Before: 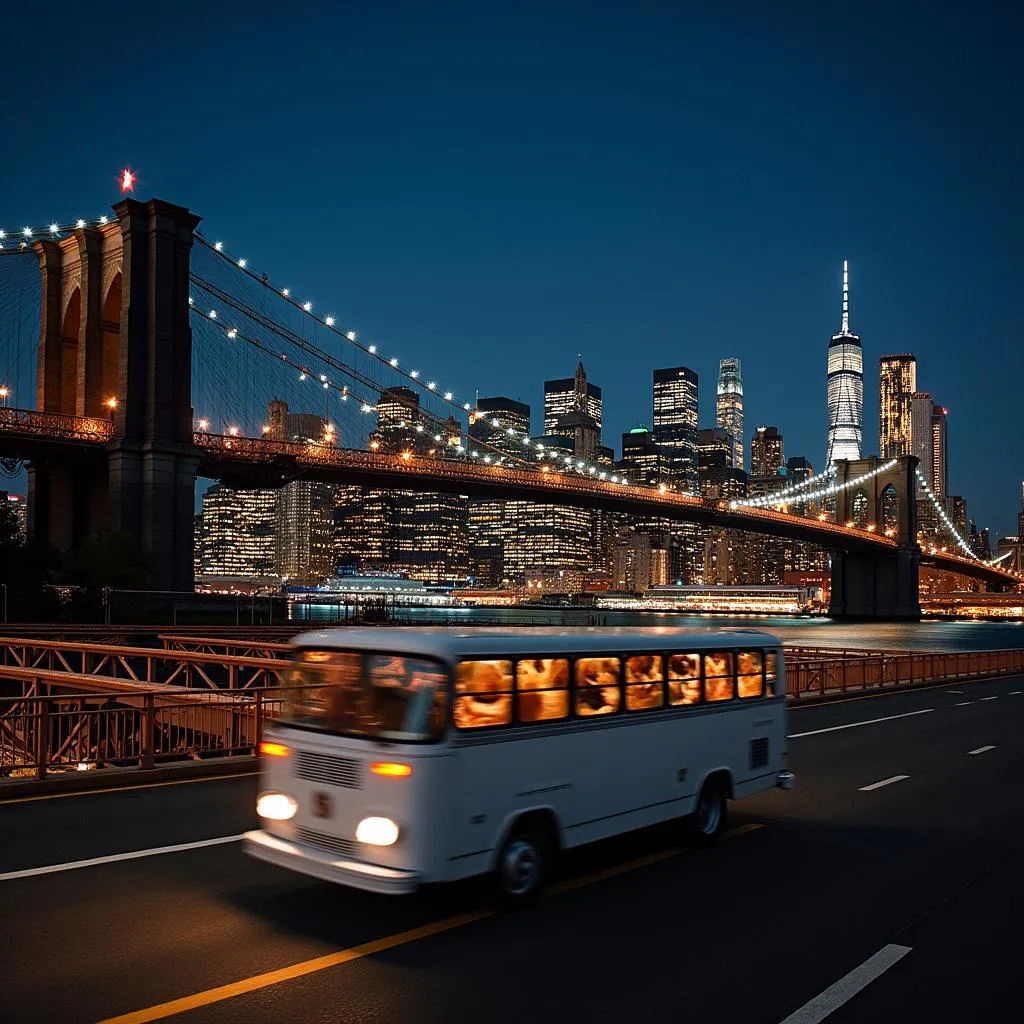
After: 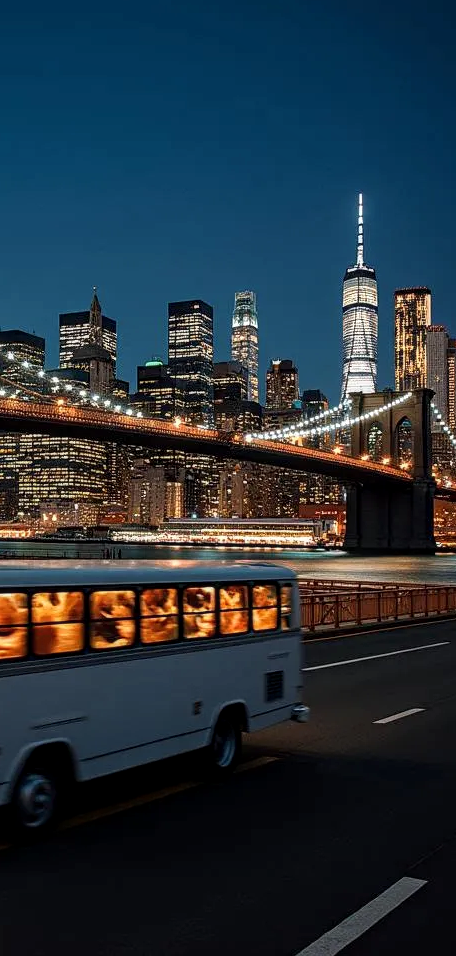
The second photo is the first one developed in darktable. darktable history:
crop: left 47.398%, top 6.628%, right 8.066%
local contrast: on, module defaults
